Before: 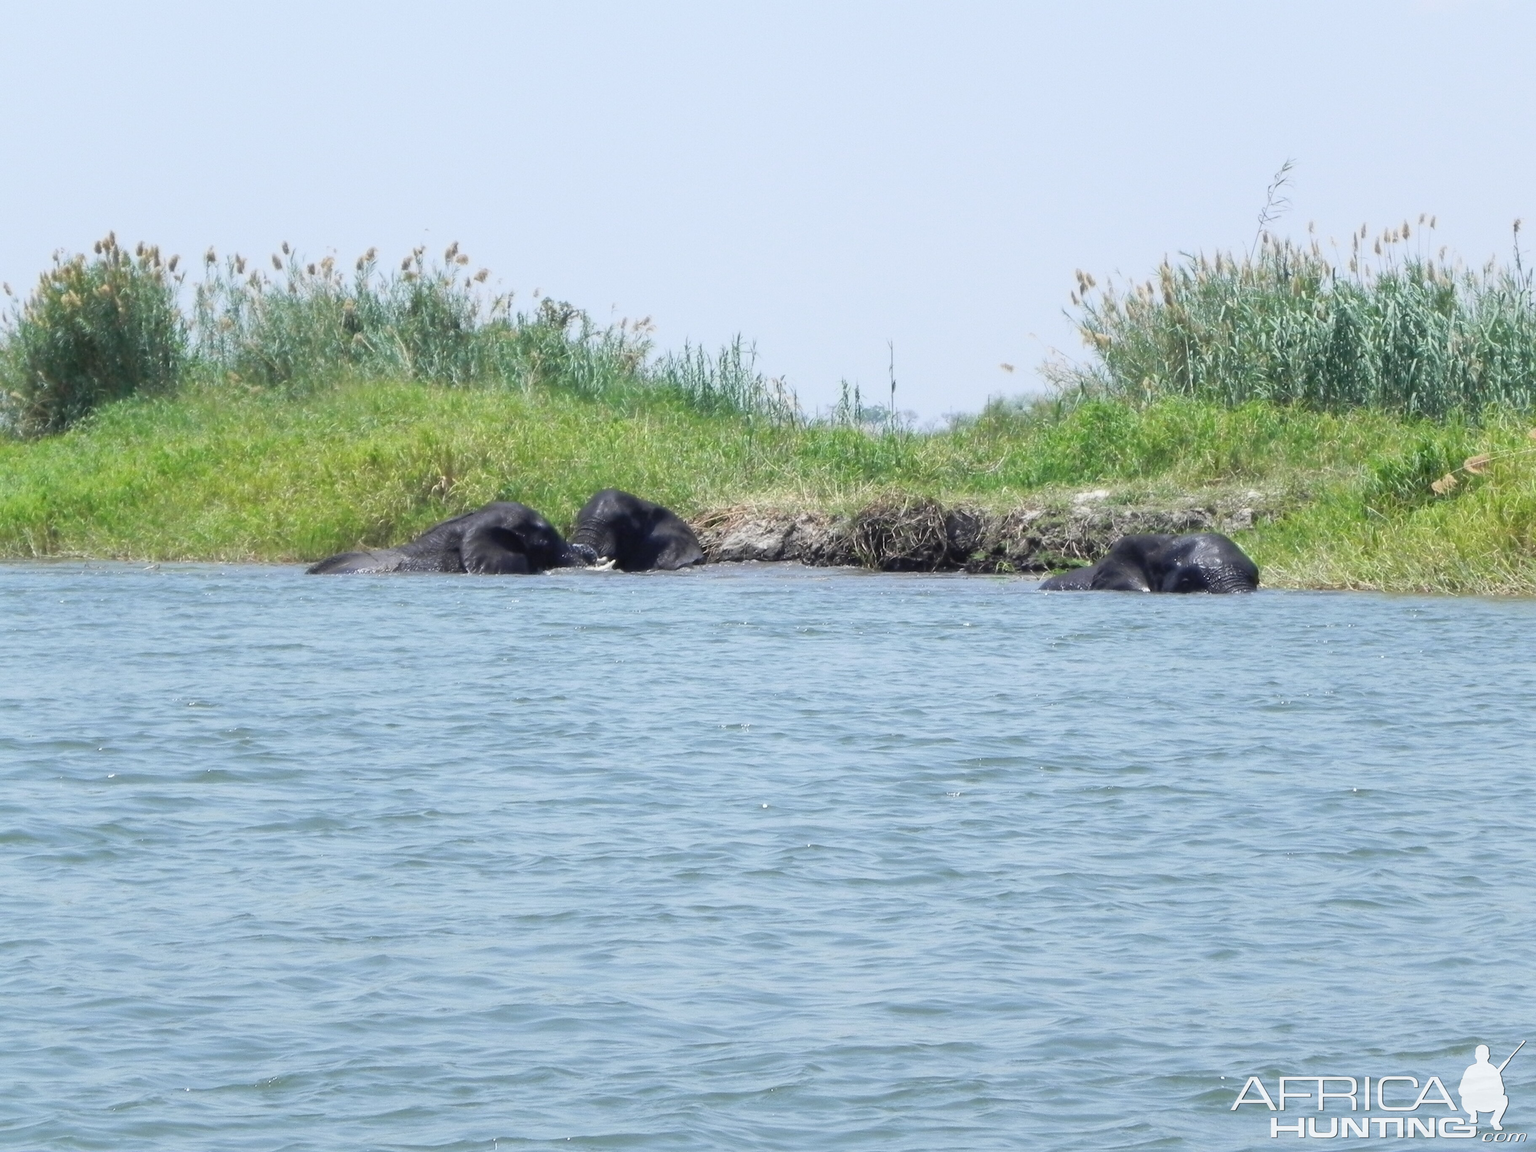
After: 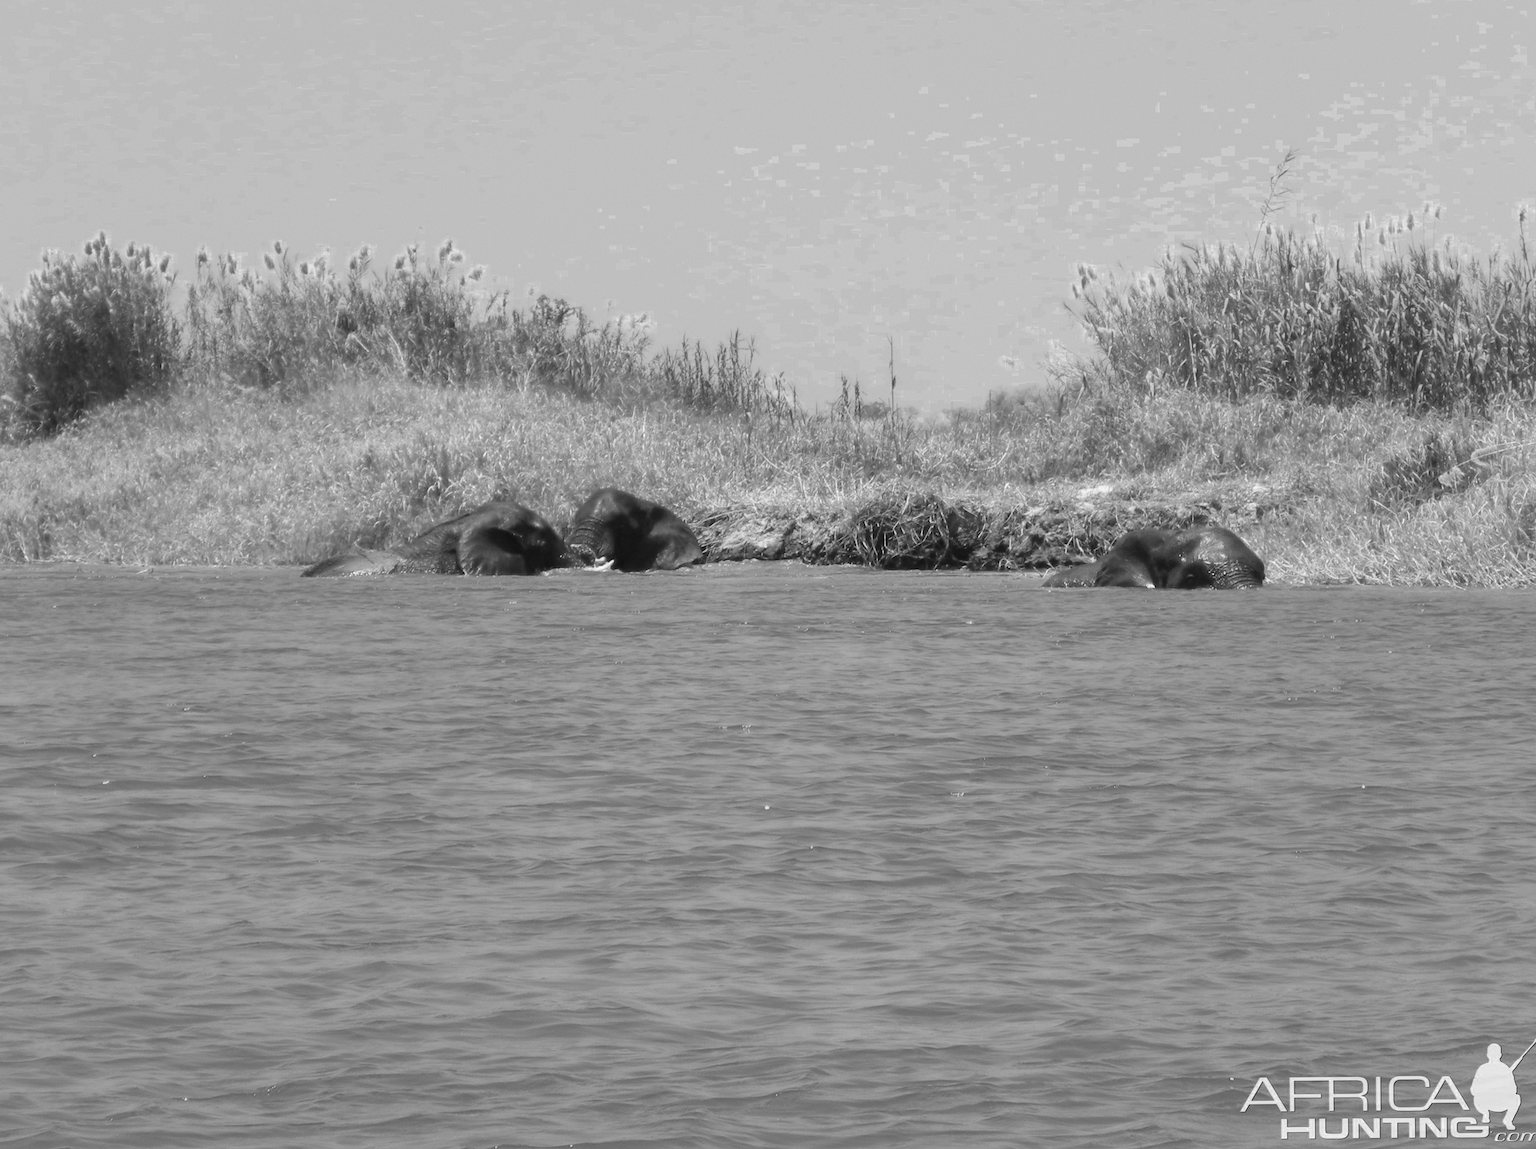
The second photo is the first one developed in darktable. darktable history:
color zones: curves: ch0 [(0.002, 0.589) (0.107, 0.484) (0.146, 0.249) (0.217, 0.352) (0.309, 0.525) (0.39, 0.404) (0.455, 0.169) (0.597, 0.055) (0.724, 0.212) (0.775, 0.691) (0.869, 0.571) (1, 0.587)]; ch1 [(0, 0) (0.143, 0) (0.286, 0) (0.429, 0) (0.571, 0) (0.714, 0) (0.857, 0)]
rotate and perspective: rotation -0.45°, automatic cropping original format, crop left 0.008, crop right 0.992, crop top 0.012, crop bottom 0.988
